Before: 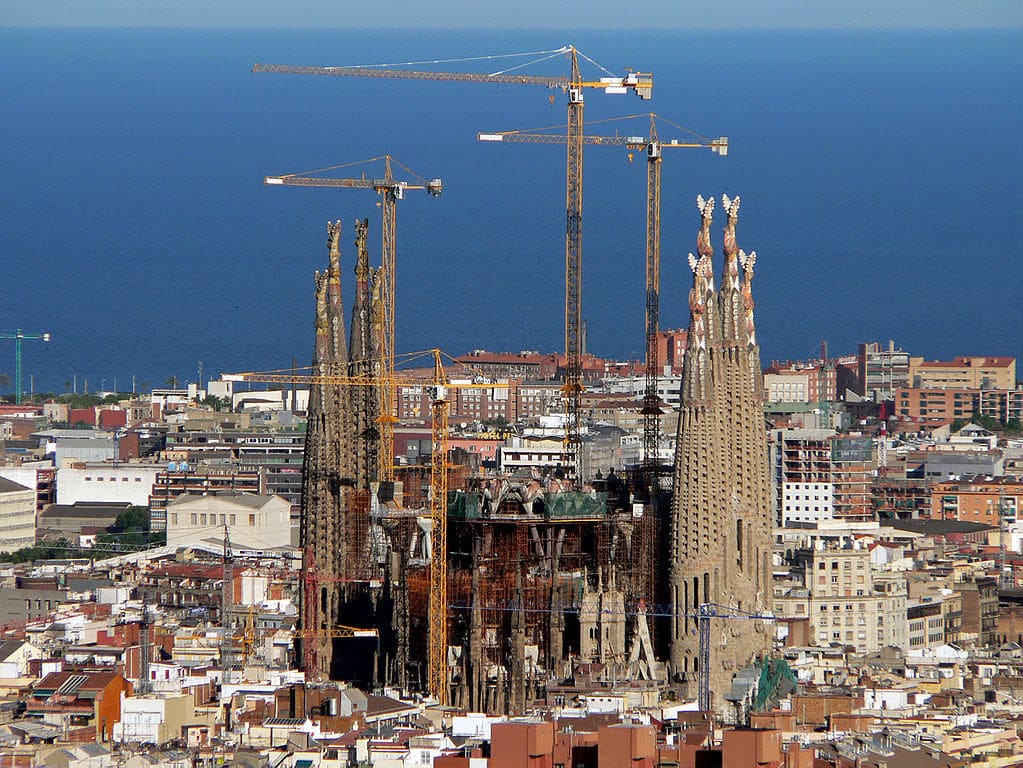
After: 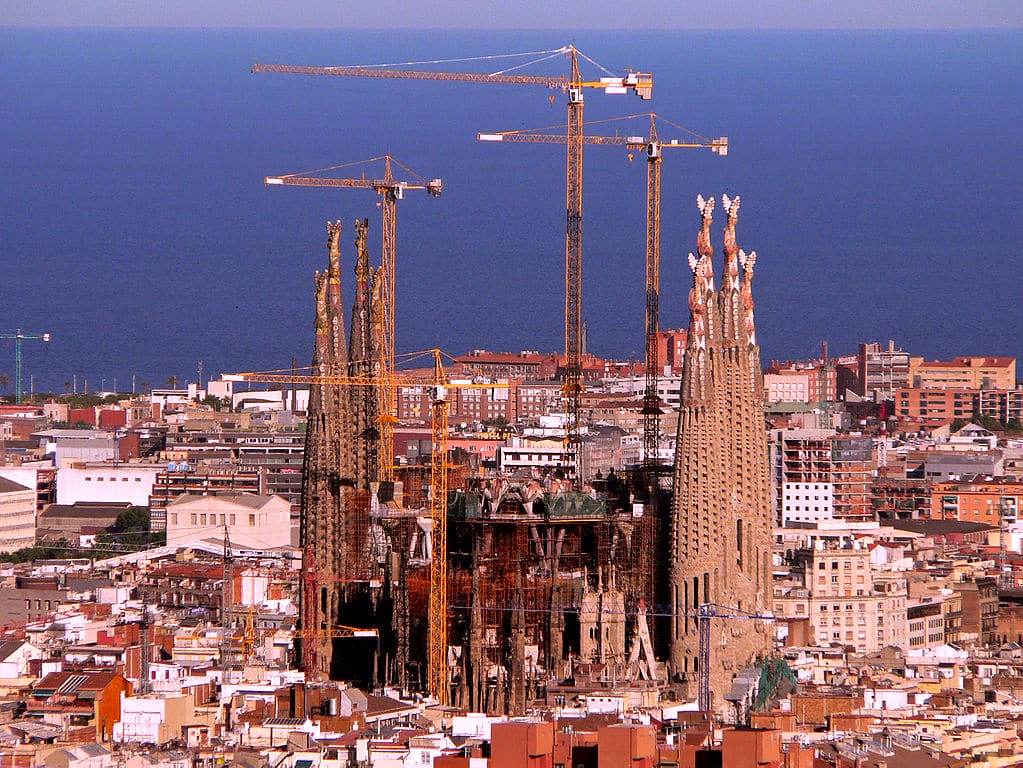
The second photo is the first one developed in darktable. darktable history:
white balance: red 1.188, blue 1.11
rgb levels: mode RGB, independent channels, levels [[0, 0.5, 1], [0, 0.521, 1], [0, 0.536, 1]]
